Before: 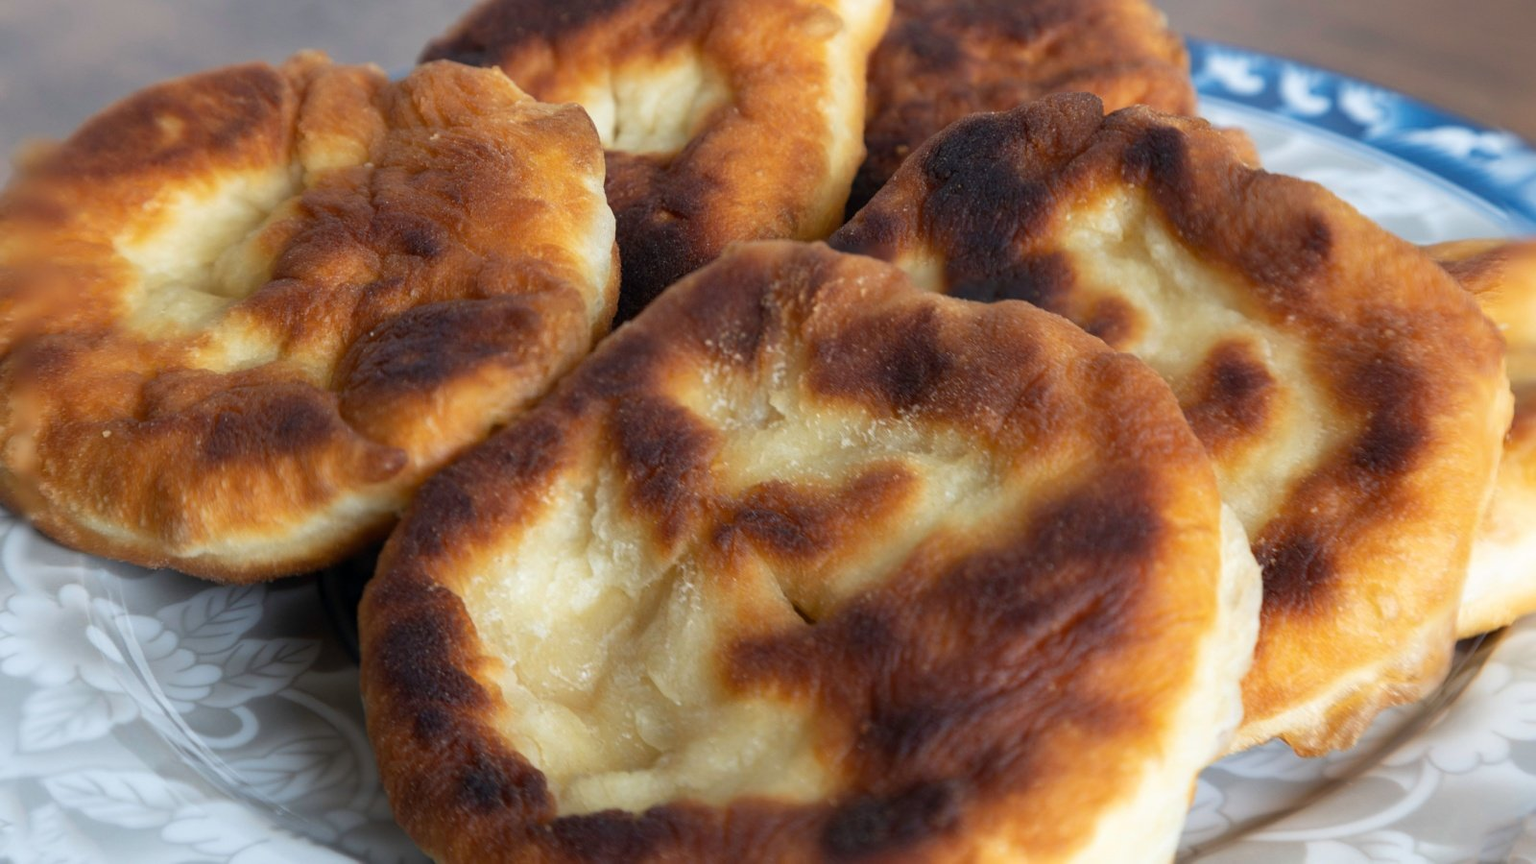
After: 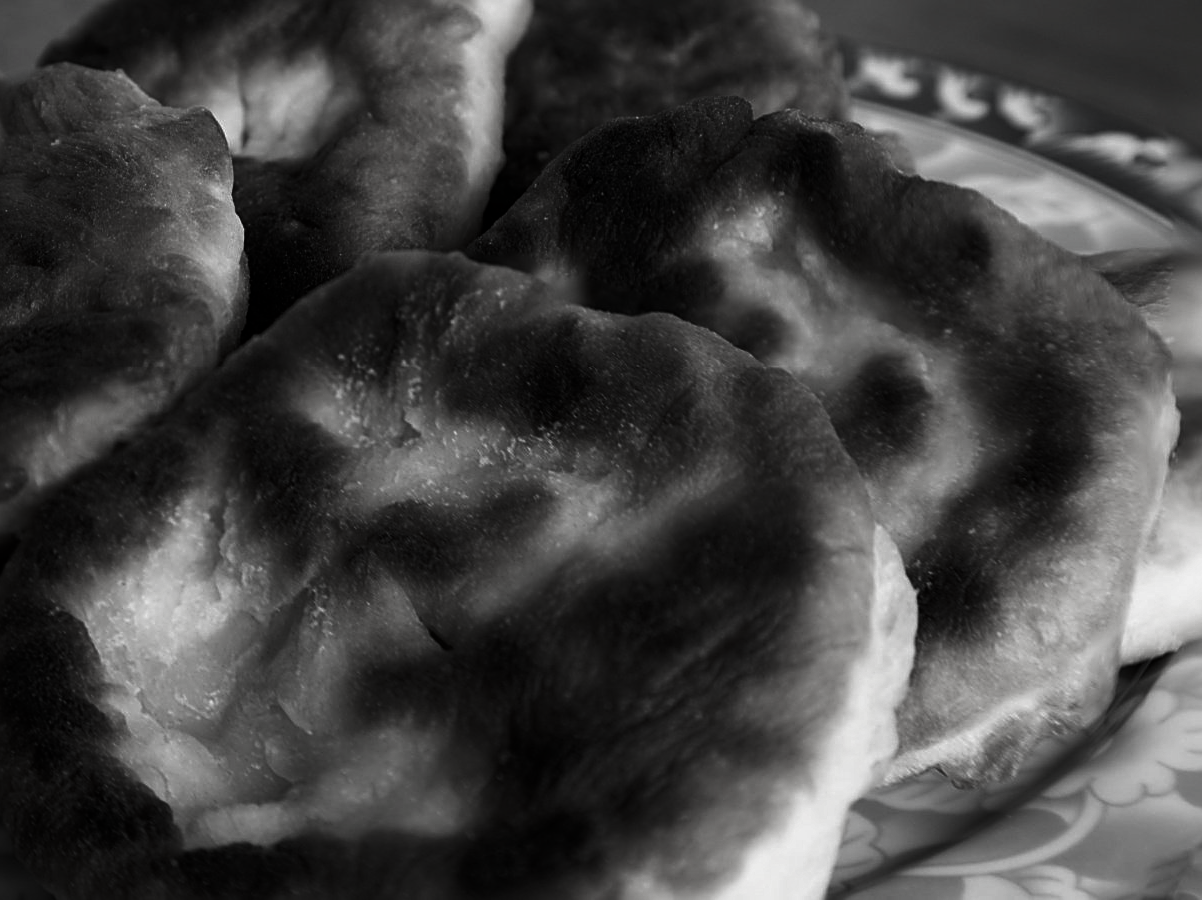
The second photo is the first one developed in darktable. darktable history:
contrast brightness saturation: contrast -0.03, brightness -0.589, saturation -0.984
sharpen: on, module defaults
crop and rotate: left 24.845%
